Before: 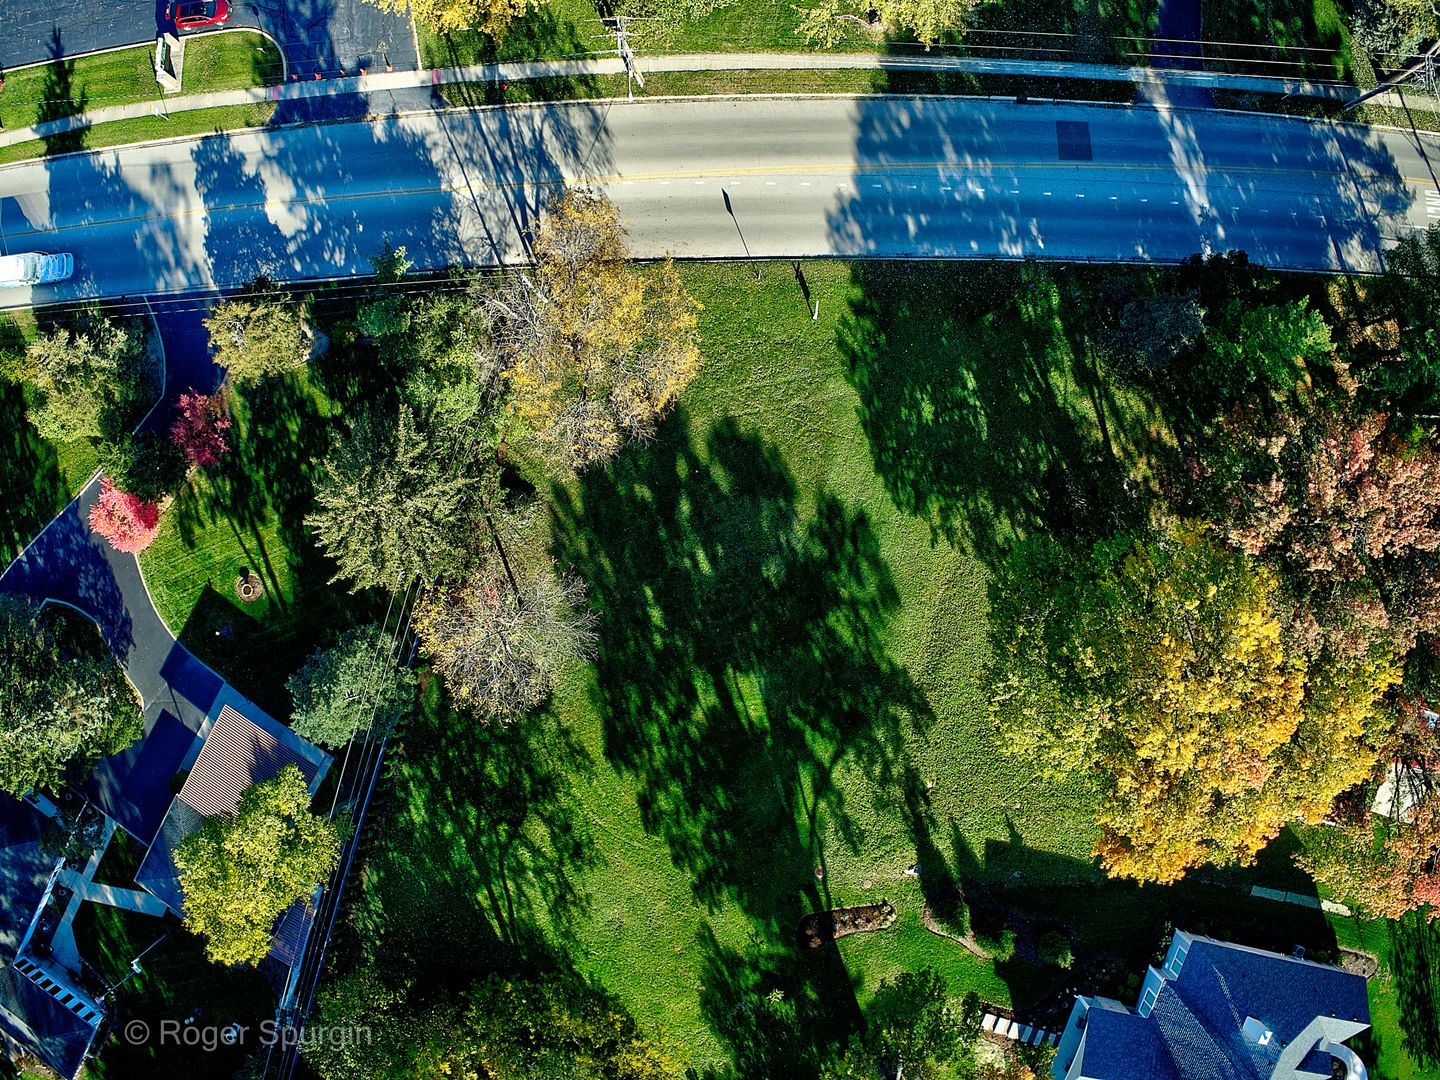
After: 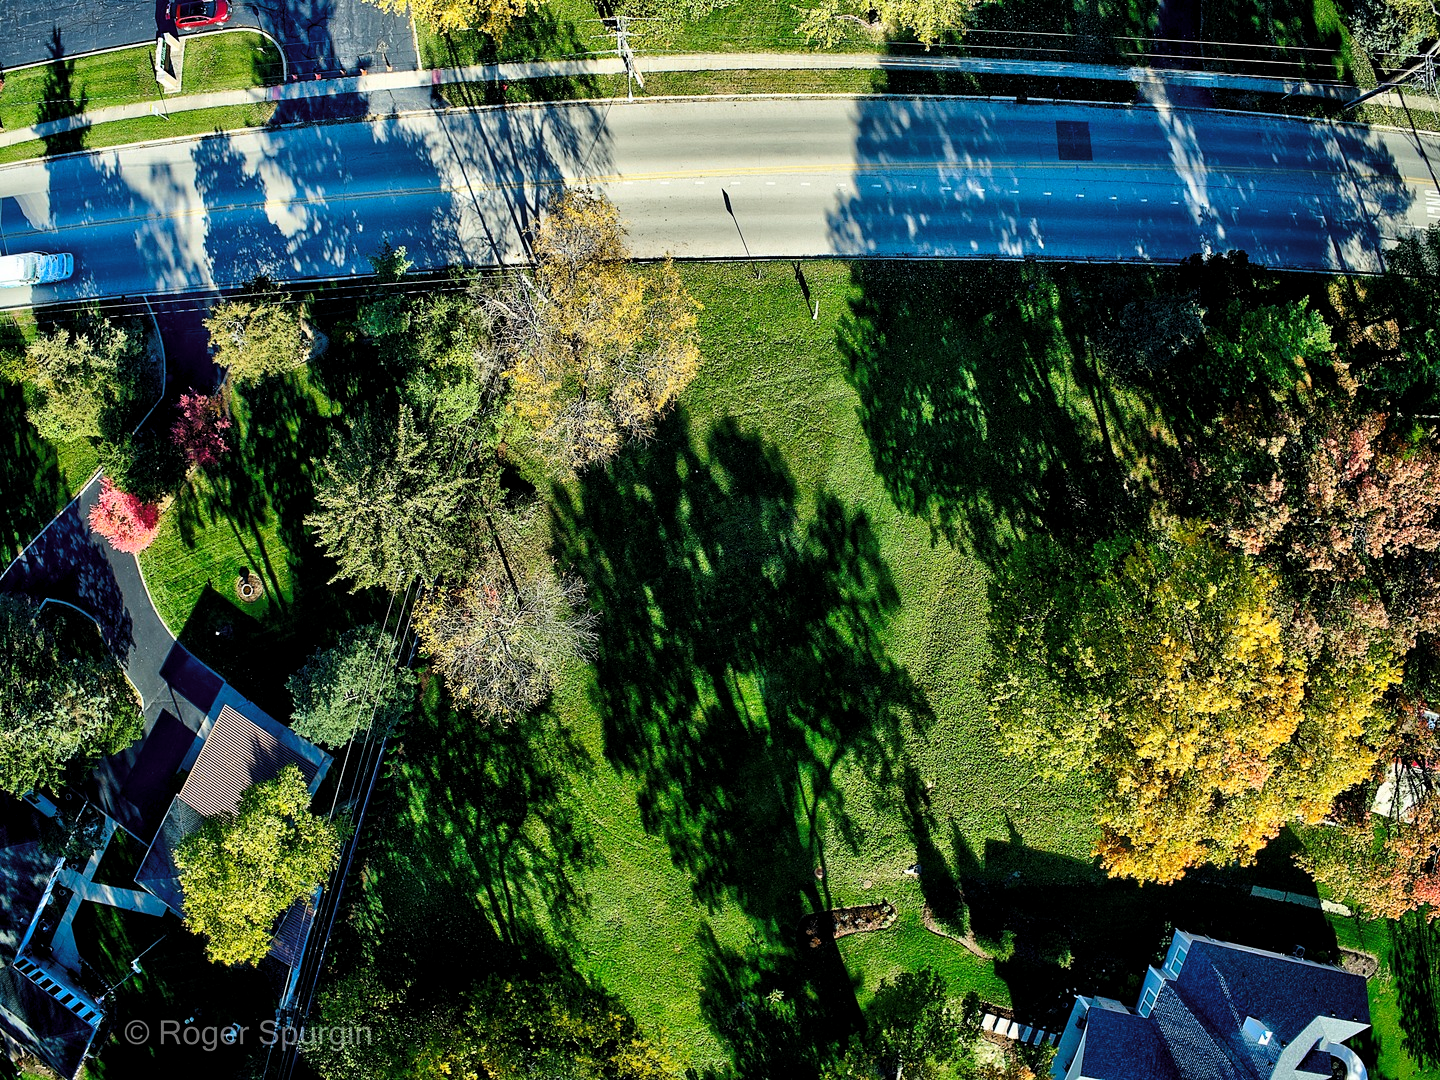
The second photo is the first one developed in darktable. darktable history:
tone curve: curves: ch0 [(0.021, 0) (0.104, 0.052) (0.496, 0.526) (0.737, 0.783) (1, 1)], color space Lab, linked channels, preserve colors none
